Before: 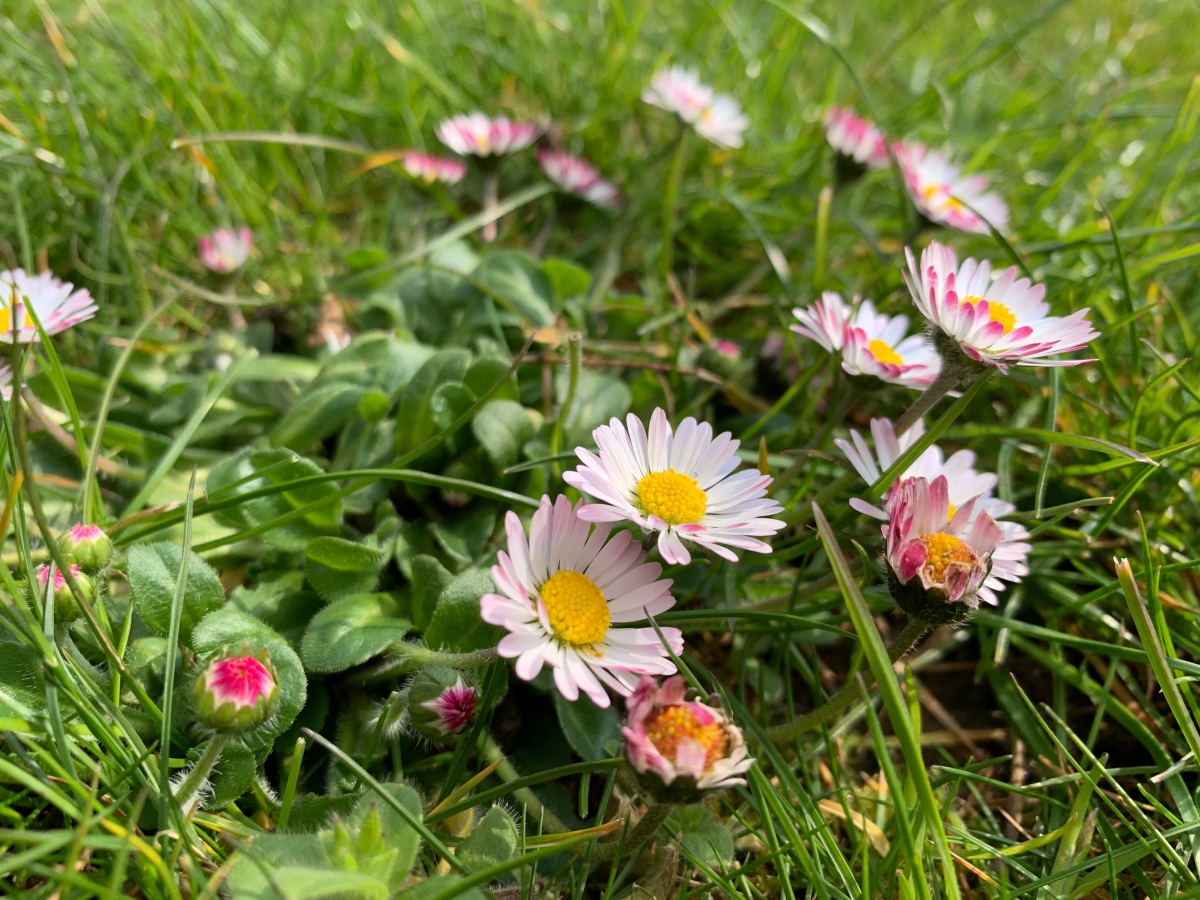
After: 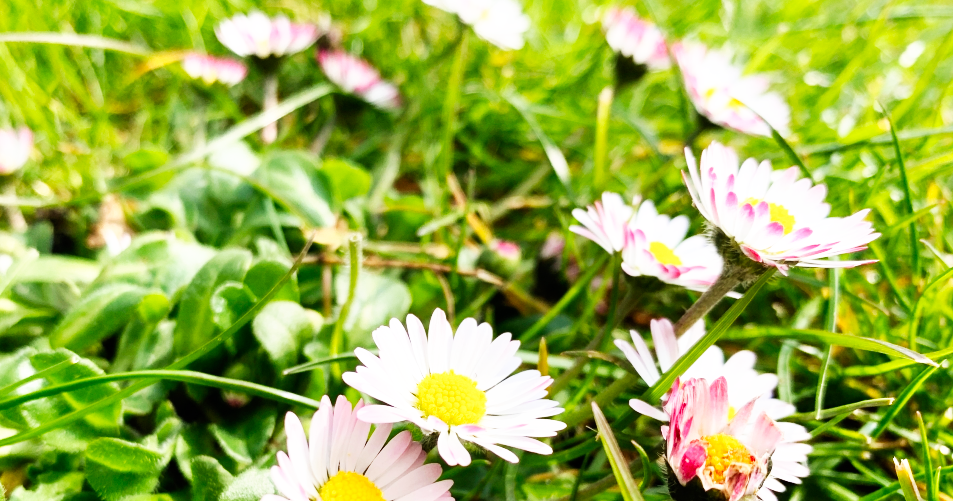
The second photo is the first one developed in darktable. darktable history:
exposure: exposure 0.165 EV, compensate exposure bias true, compensate highlight preservation false
base curve: curves: ch0 [(0, 0) (0.007, 0.004) (0.027, 0.03) (0.046, 0.07) (0.207, 0.54) (0.442, 0.872) (0.673, 0.972) (1, 1)], preserve colors none
crop: left 18.384%, top 11.09%, right 2.186%, bottom 33.134%
